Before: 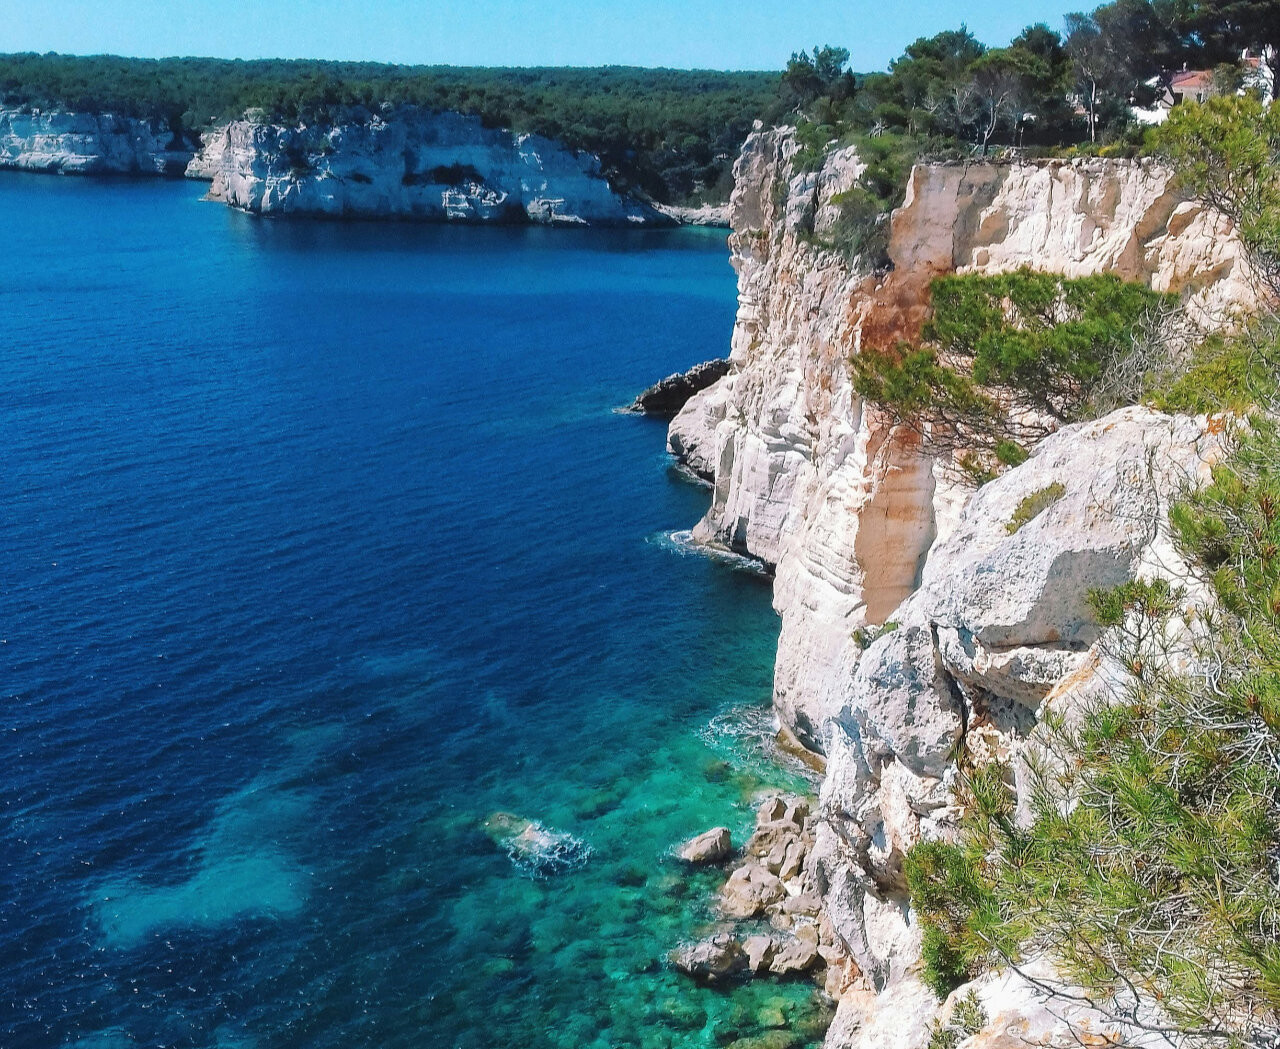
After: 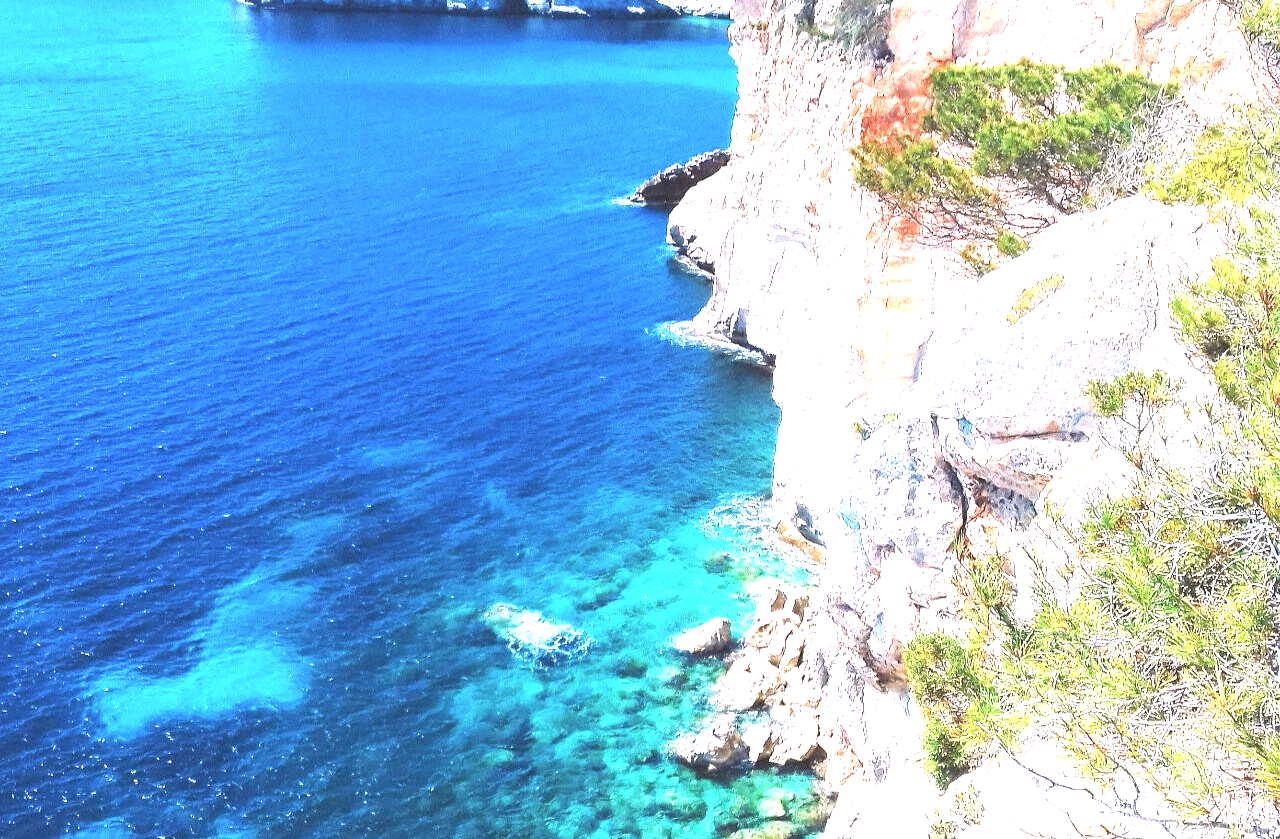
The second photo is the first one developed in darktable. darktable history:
white balance: red 1.066, blue 1.119
exposure: black level correction 0, exposure 2.088 EV, compensate exposure bias true, compensate highlight preservation false
crop and rotate: top 19.998%
contrast brightness saturation: saturation -0.05
